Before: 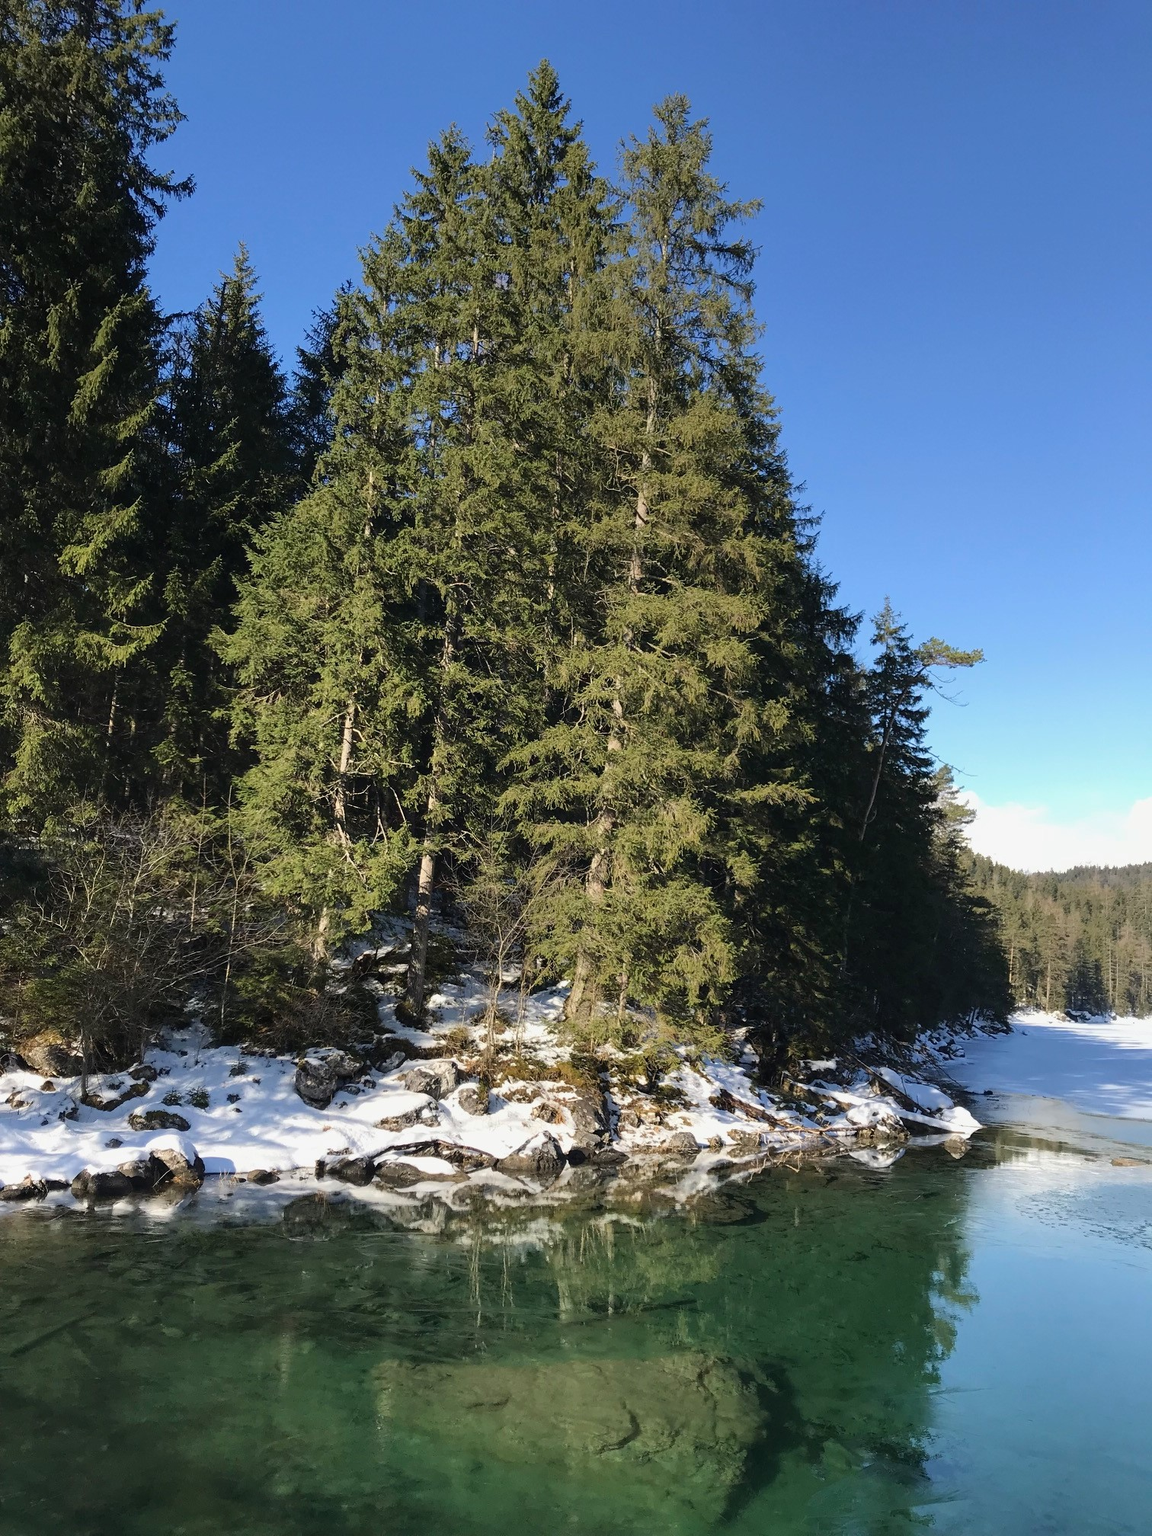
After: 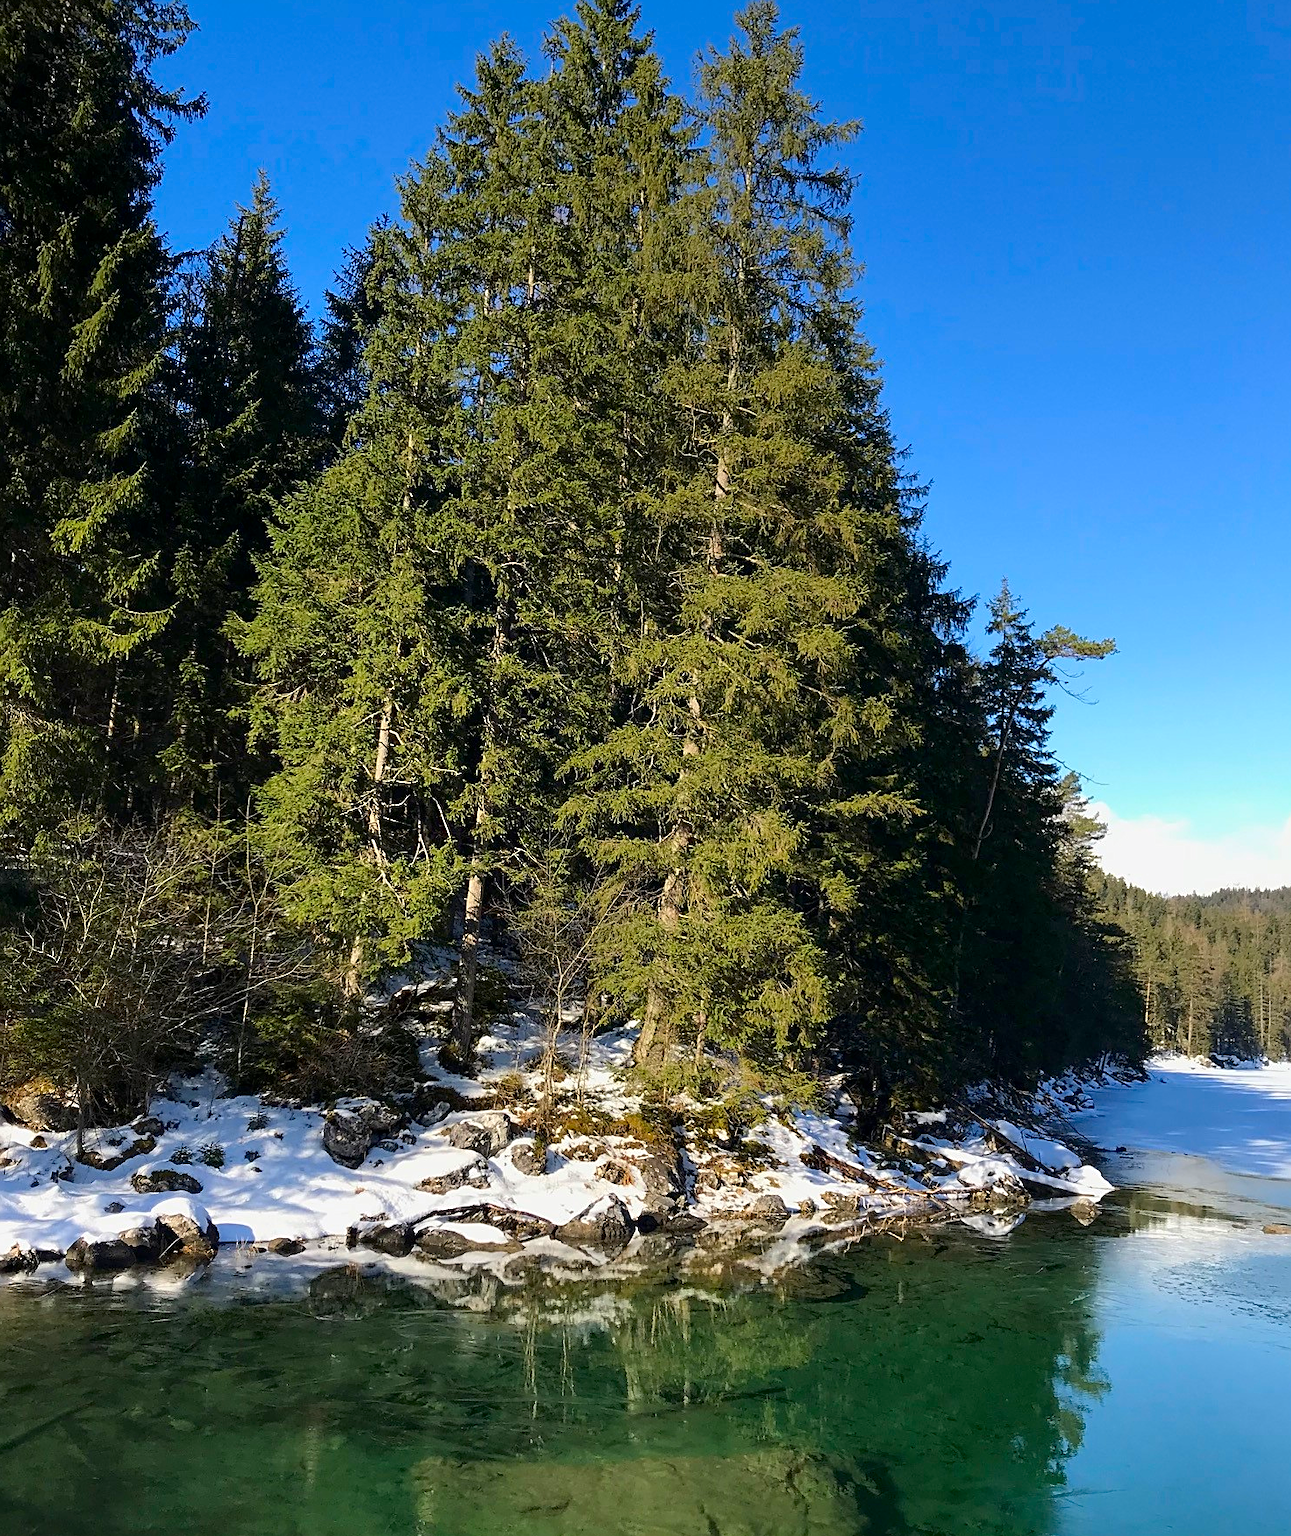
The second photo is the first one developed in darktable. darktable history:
sharpen: on, module defaults
contrast brightness saturation: brightness -0.027, saturation 0.339
crop: left 1.318%, top 6.199%, right 1.318%, bottom 6.908%
